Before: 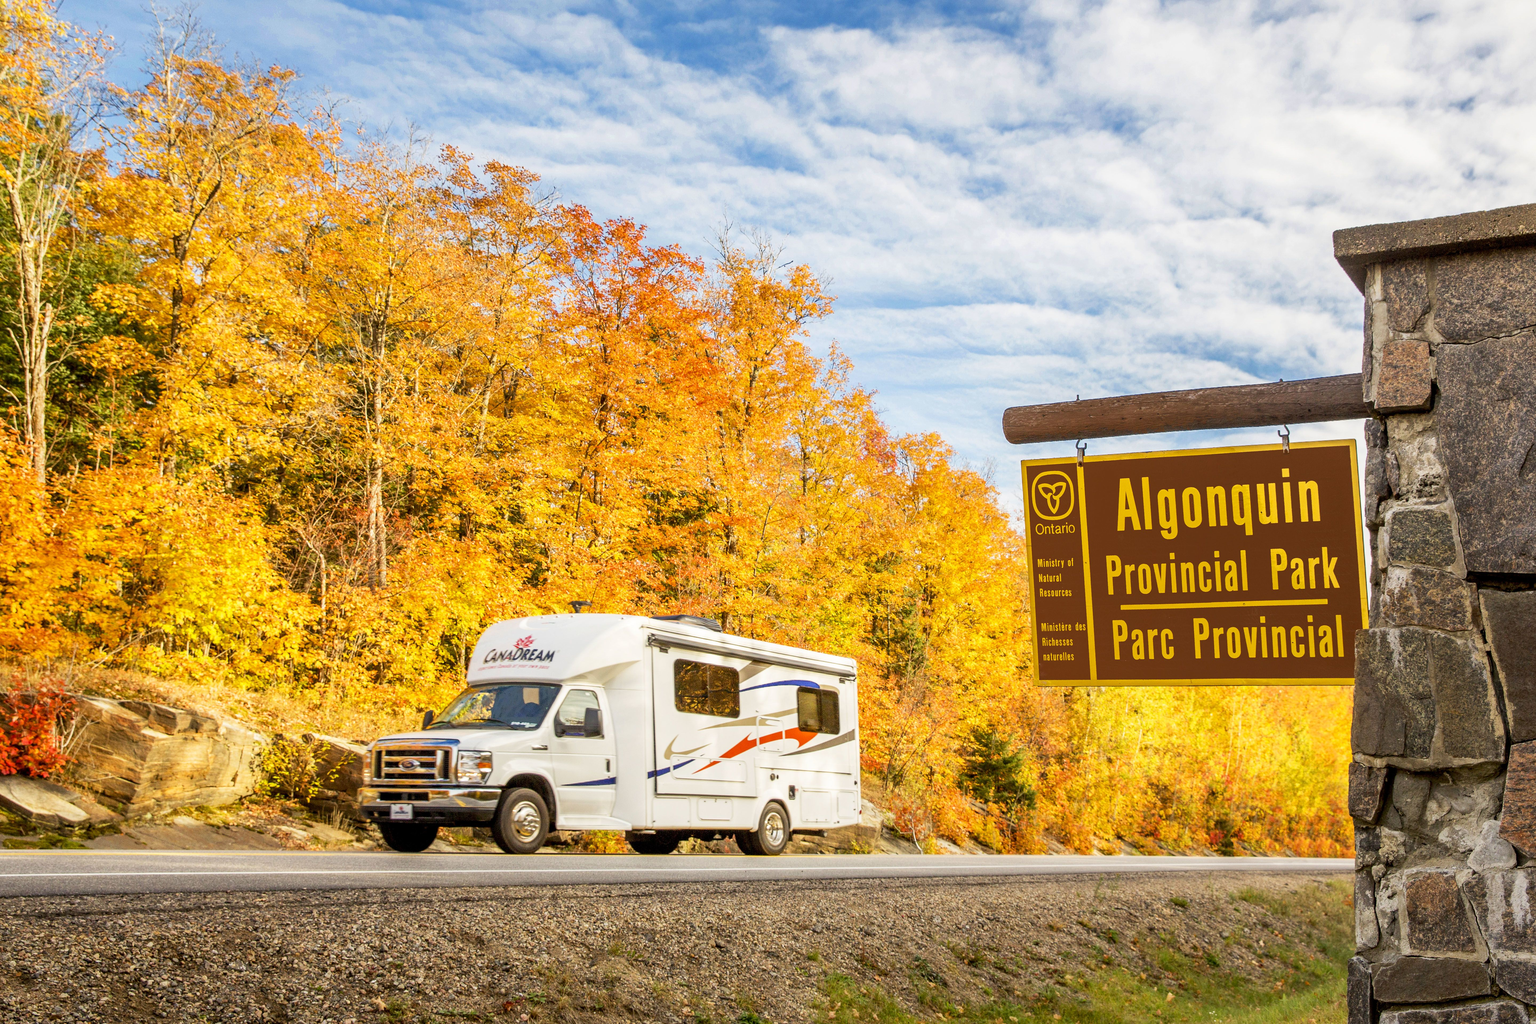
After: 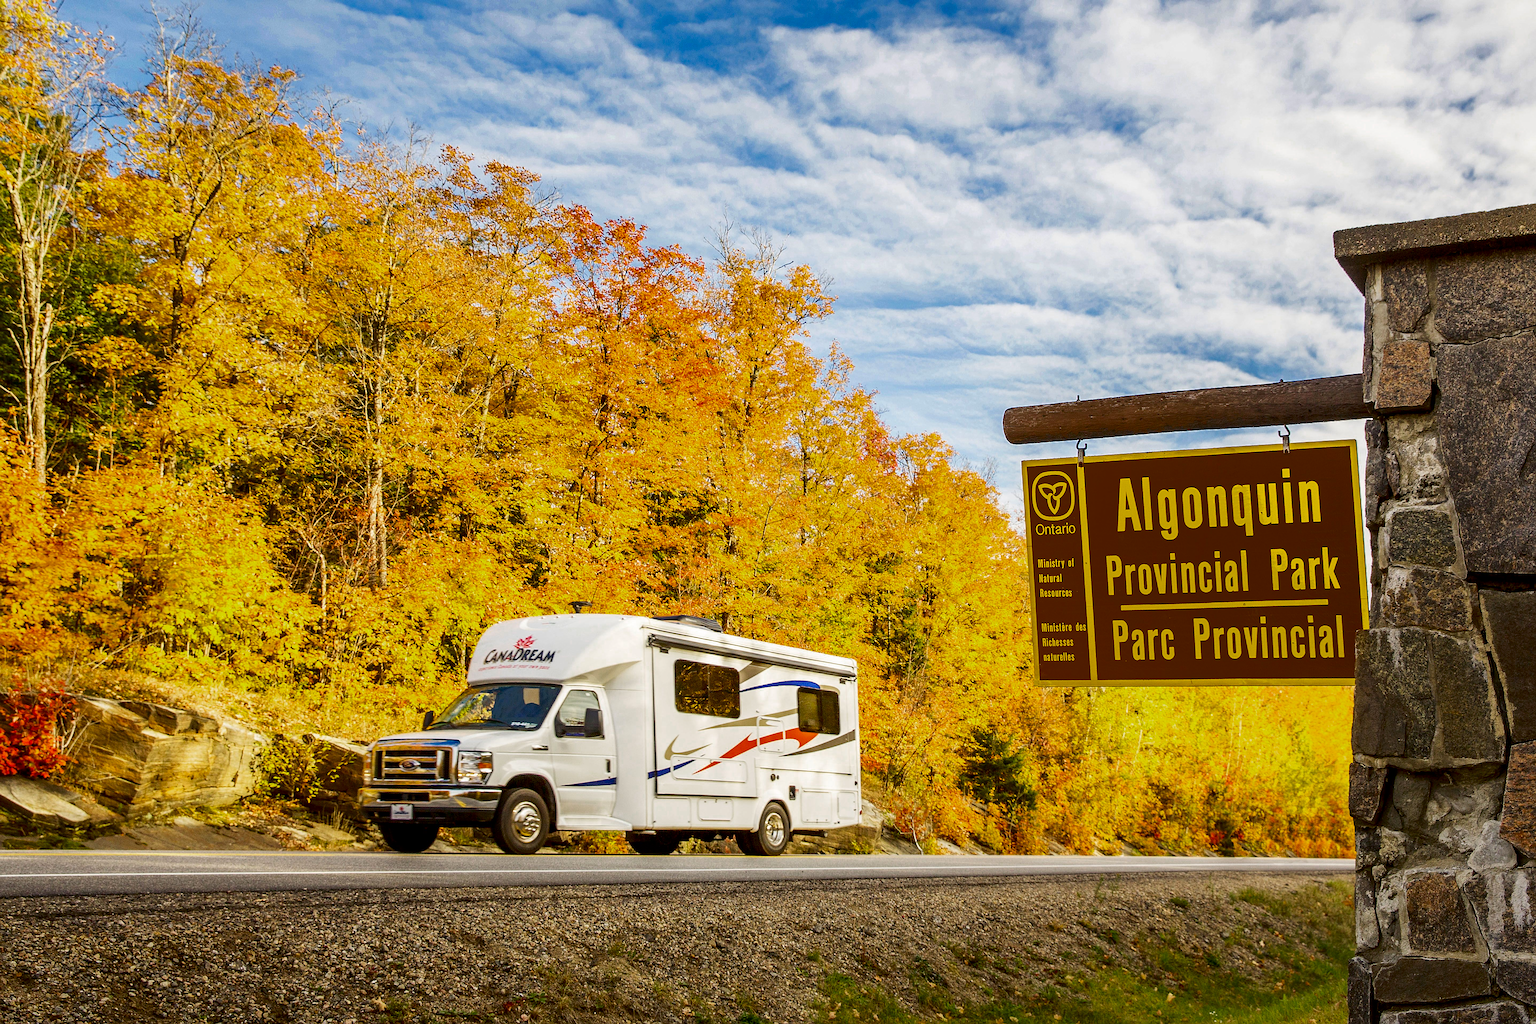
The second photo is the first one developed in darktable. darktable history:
color zones: curves: ch0 [(0, 0.558) (0.143, 0.548) (0.286, 0.447) (0.429, 0.259) (0.571, 0.5) (0.714, 0.5) (0.857, 0.593) (1, 0.558)]; ch1 [(0, 0.543) (0.01, 0.544) (0.12, 0.492) (0.248, 0.458) (0.5, 0.534) (0.748, 0.5) (0.99, 0.469) (1, 0.543)]; ch2 [(0, 0.507) (0.143, 0.522) (0.286, 0.505) (0.429, 0.5) (0.571, 0.5) (0.714, 0.5) (0.857, 0.5) (1, 0.507)]
contrast brightness saturation: brightness -0.245, saturation 0.203
sharpen: on, module defaults
